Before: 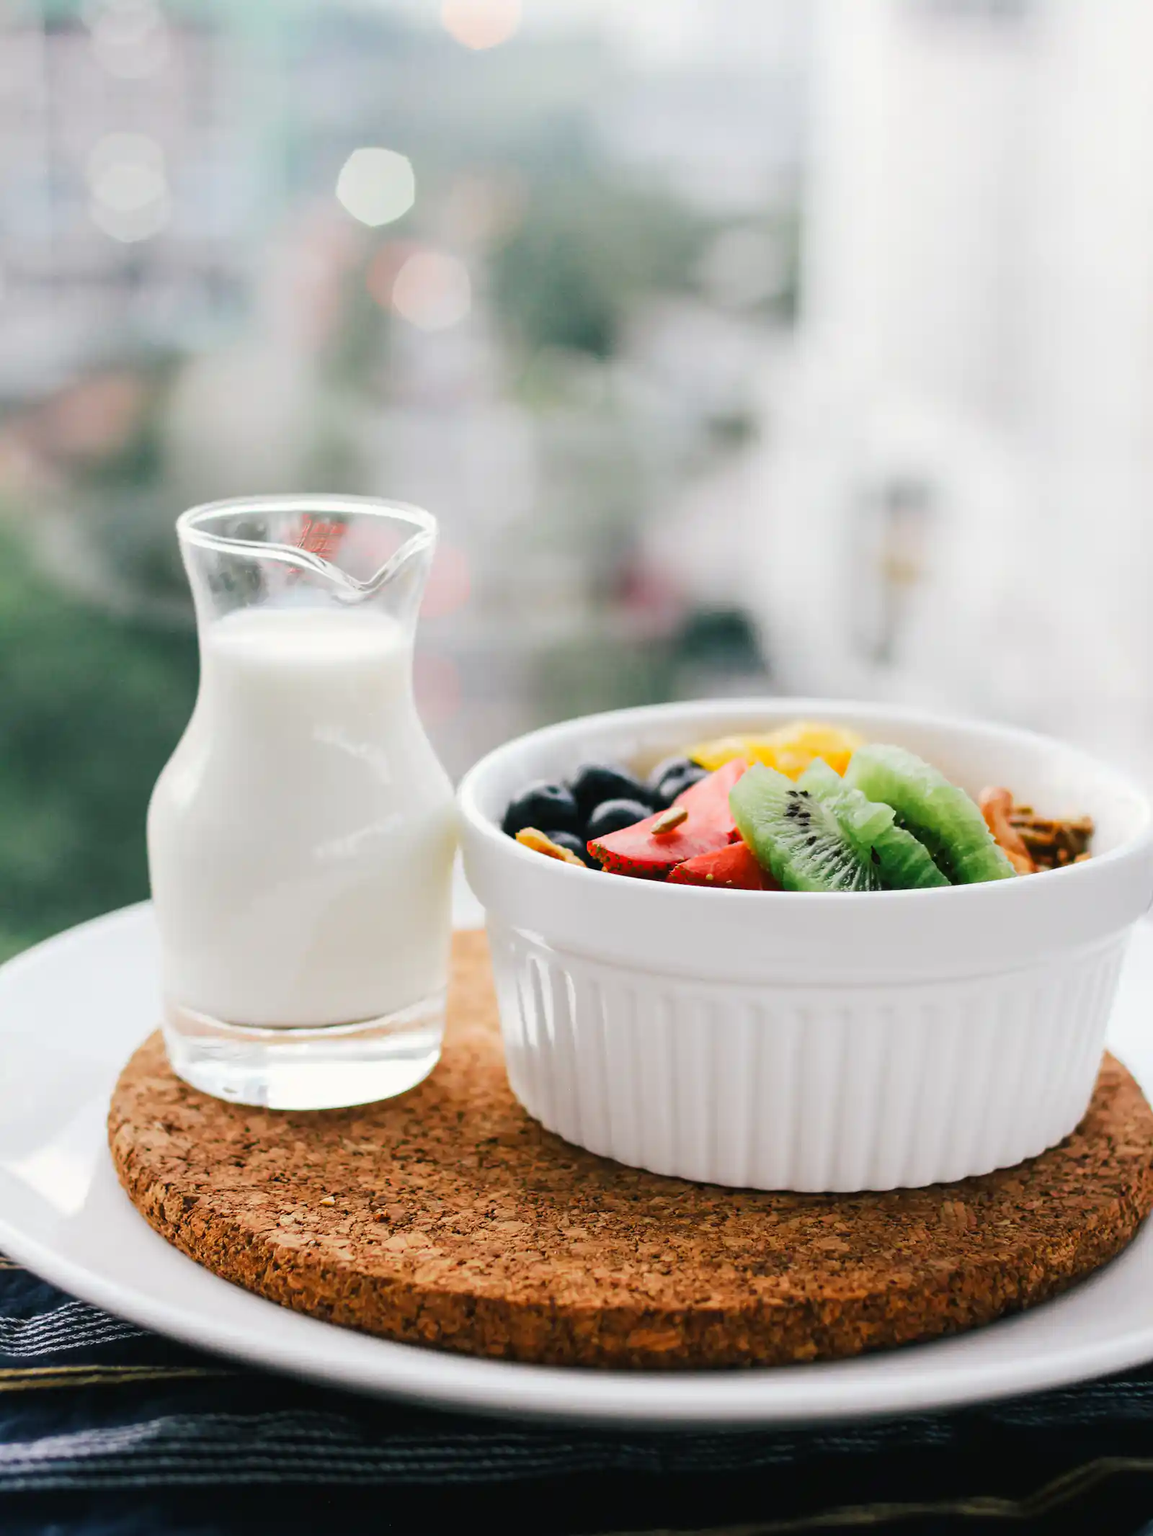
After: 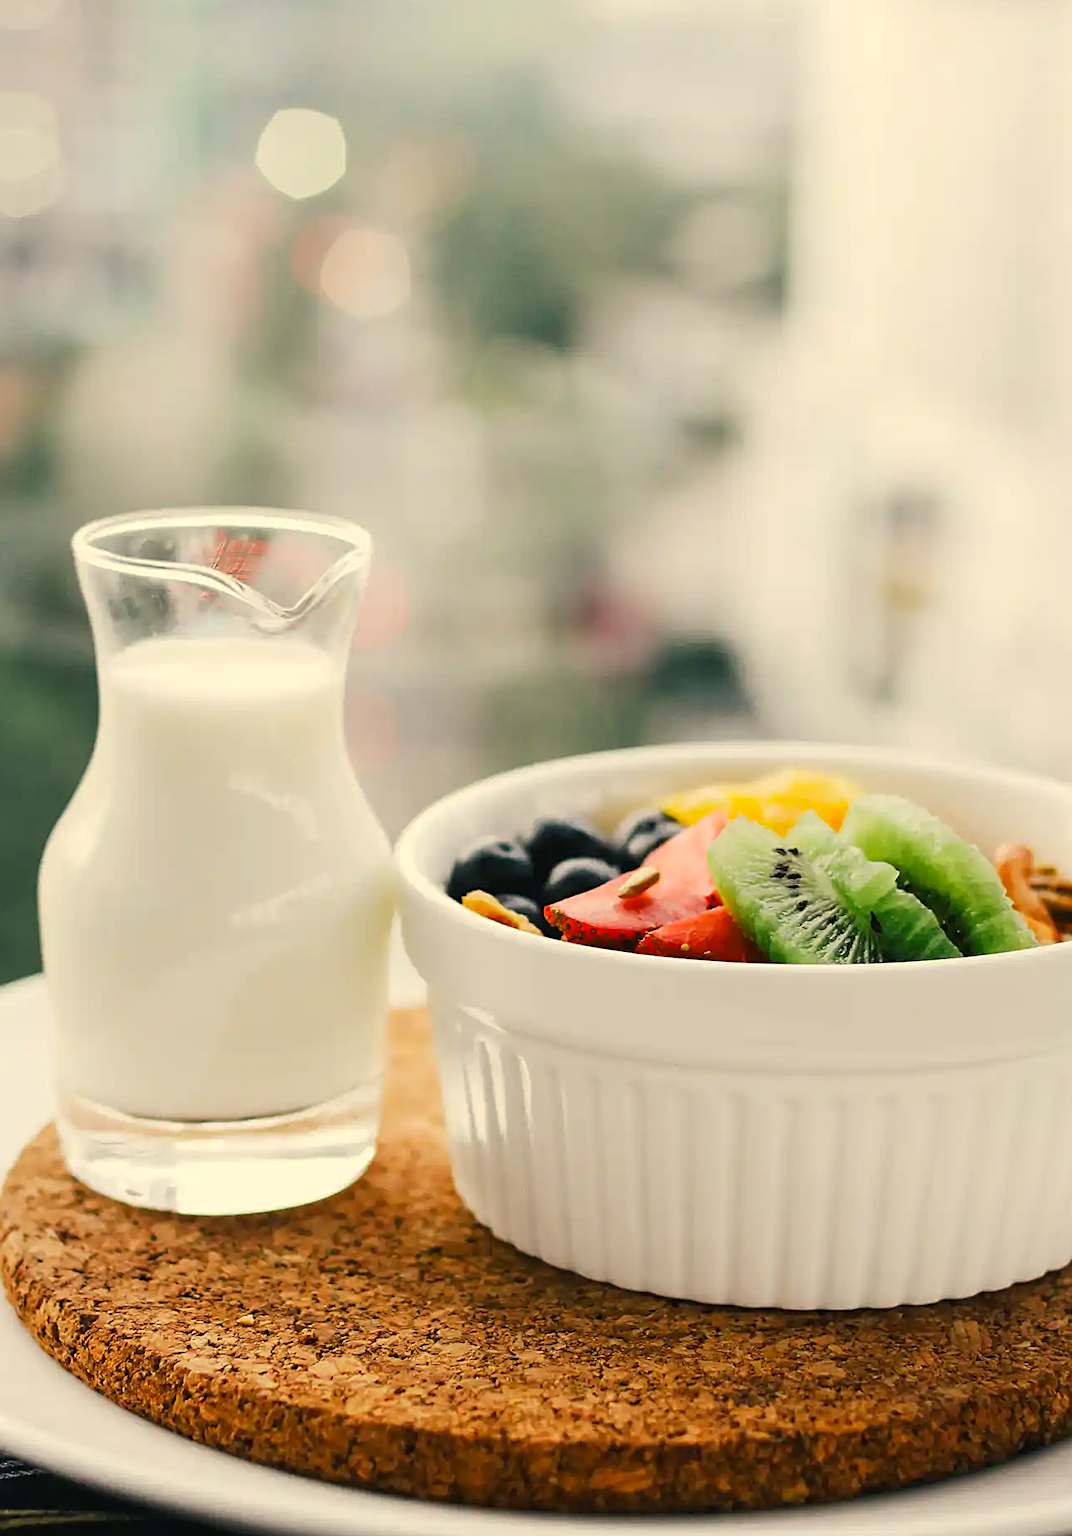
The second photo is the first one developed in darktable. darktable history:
crop: left 9.929%, top 3.475%, right 9.188%, bottom 9.529%
sharpen: on, module defaults
color correction: highlights a* 1.39, highlights b* 17.83
